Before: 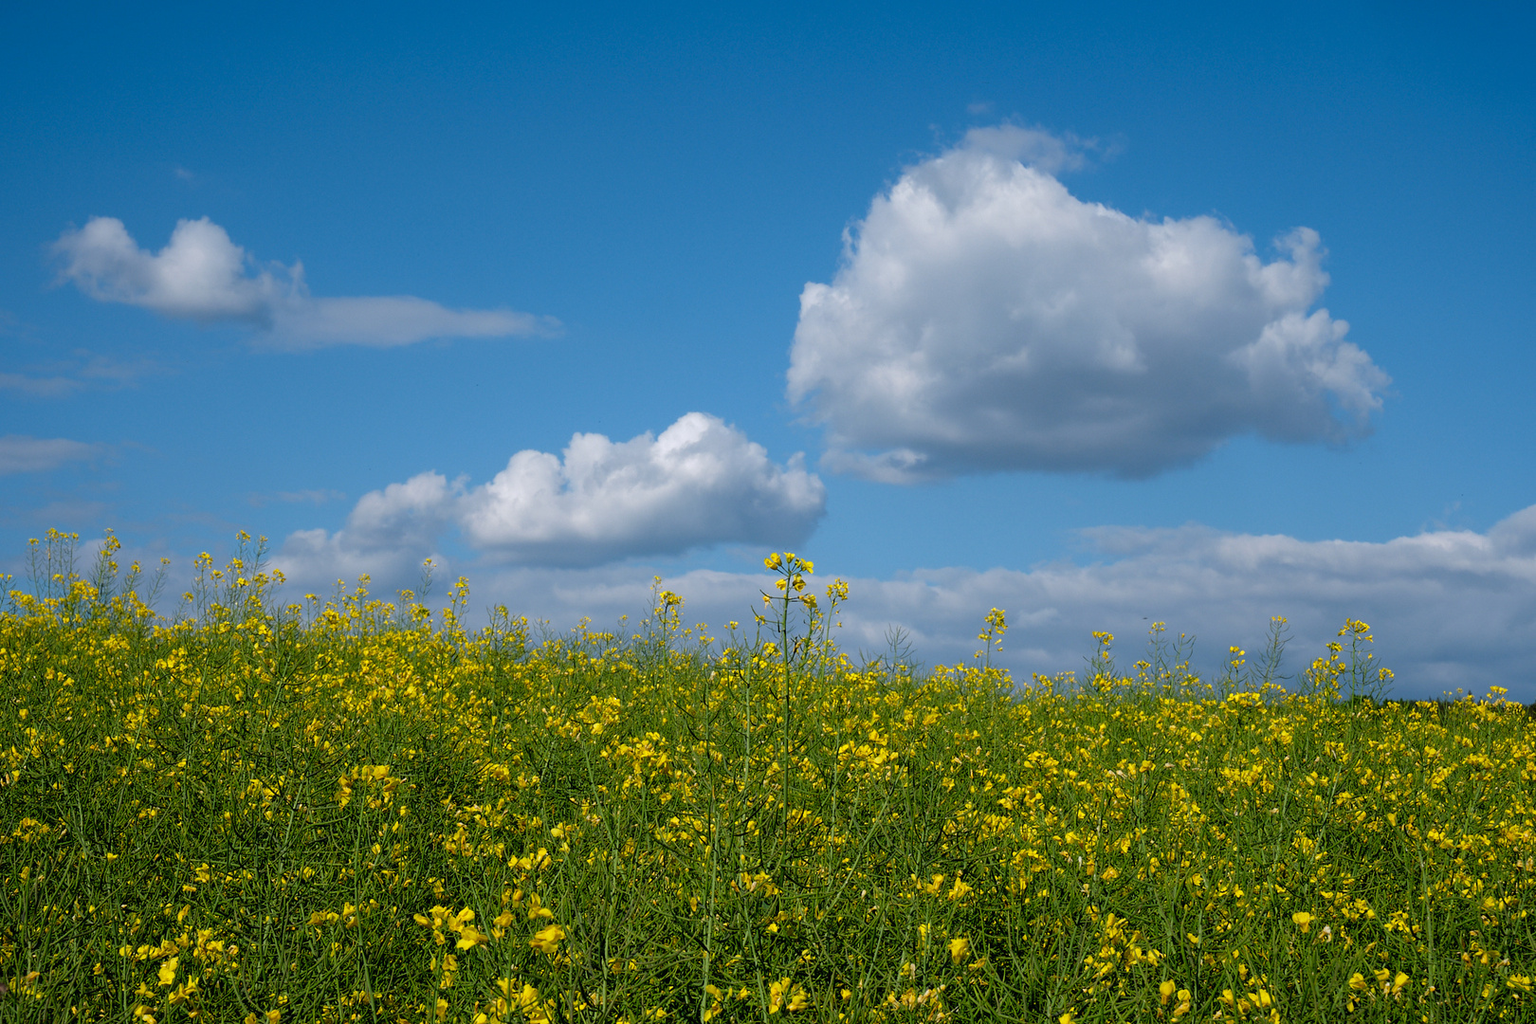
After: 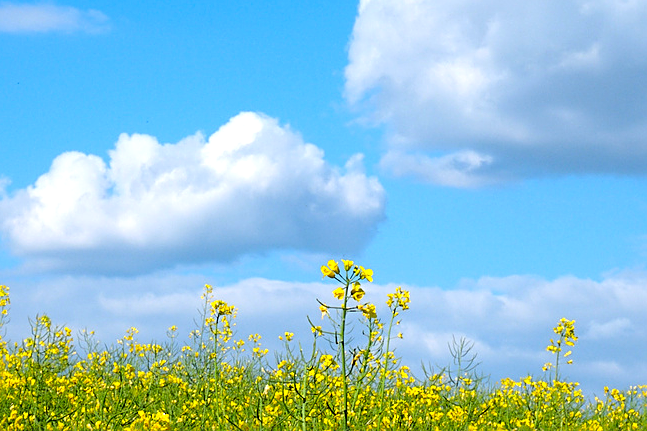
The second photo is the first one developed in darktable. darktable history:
crop: left 30%, top 30%, right 30%, bottom 30%
contrast brightness saturation: contrast 0.07, brightness 0.08, saturation 0.18
exposure: exposure 0.74 EV, compensate highlight preservation false
sharpen: on, module defaults
